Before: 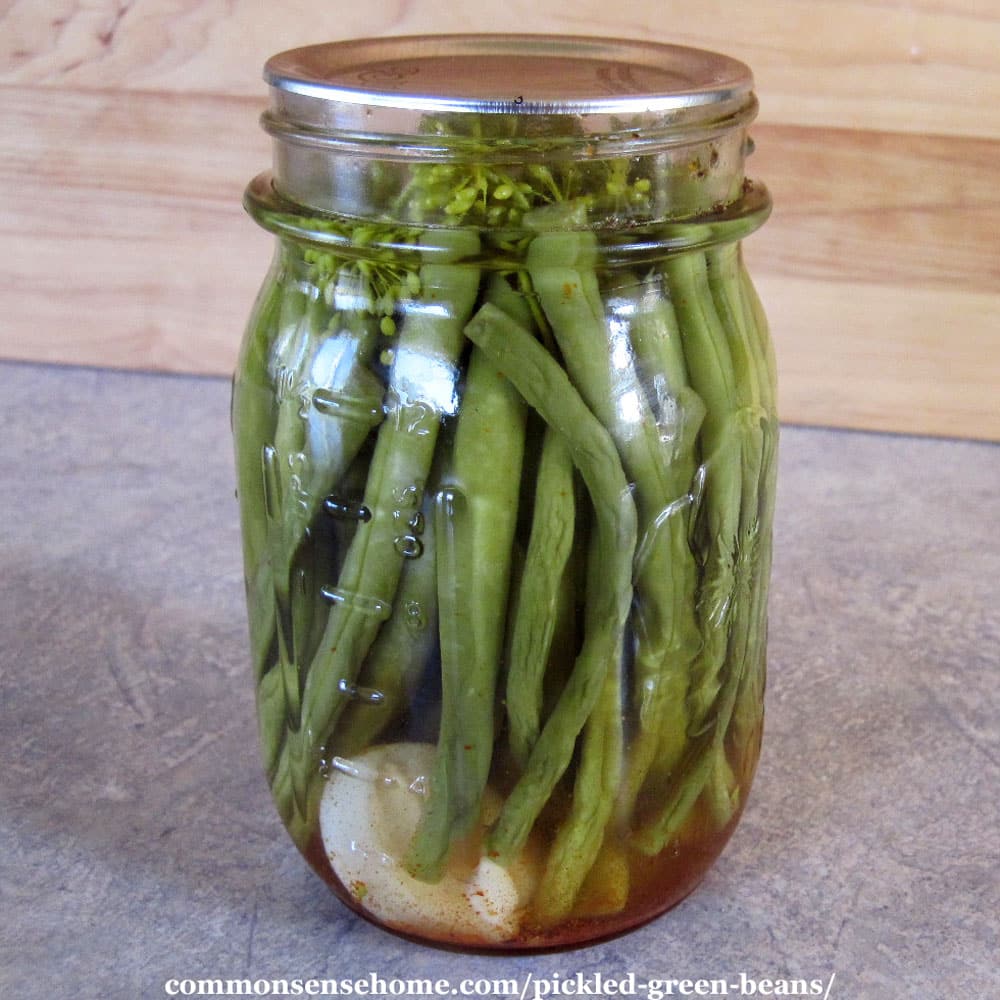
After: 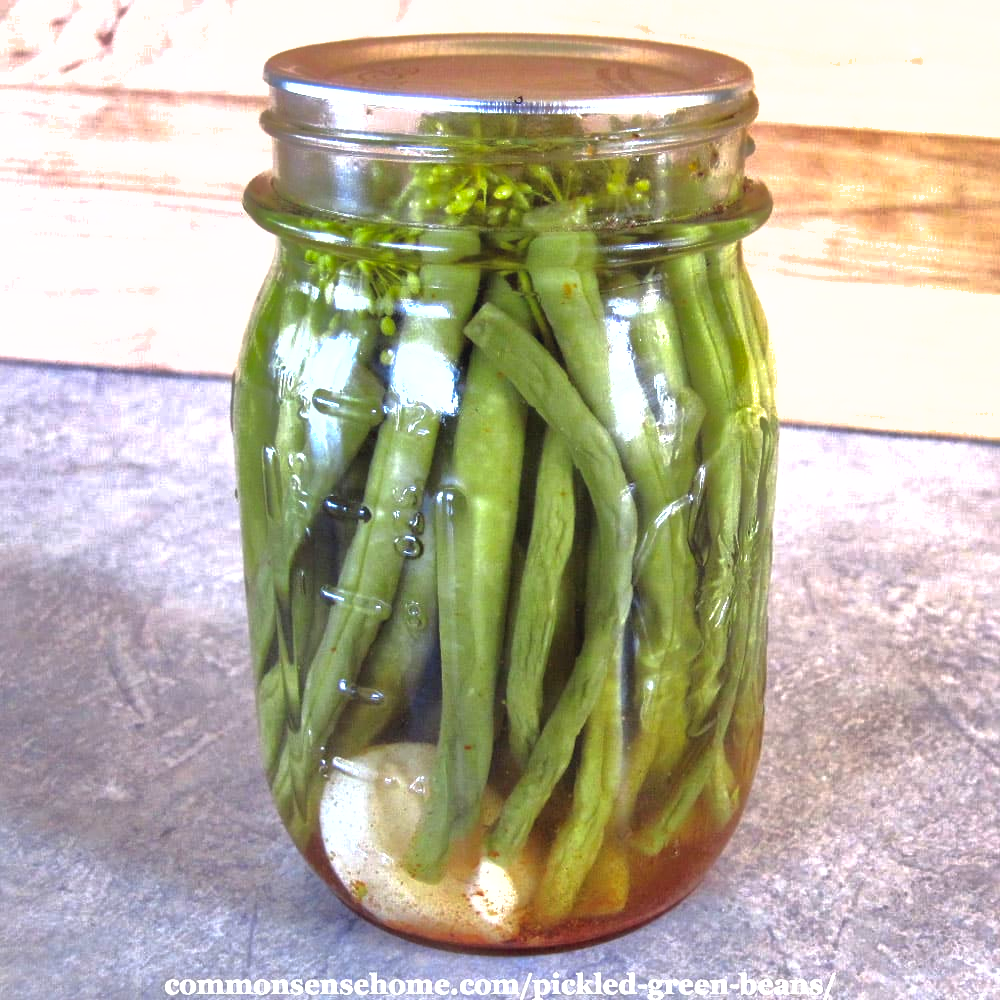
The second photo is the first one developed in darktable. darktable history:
exposure: black level correction -0.002, exposure 1.115 EV, compensate highlight preservation false
shadows and highlights: shadows 40, highlights -60
